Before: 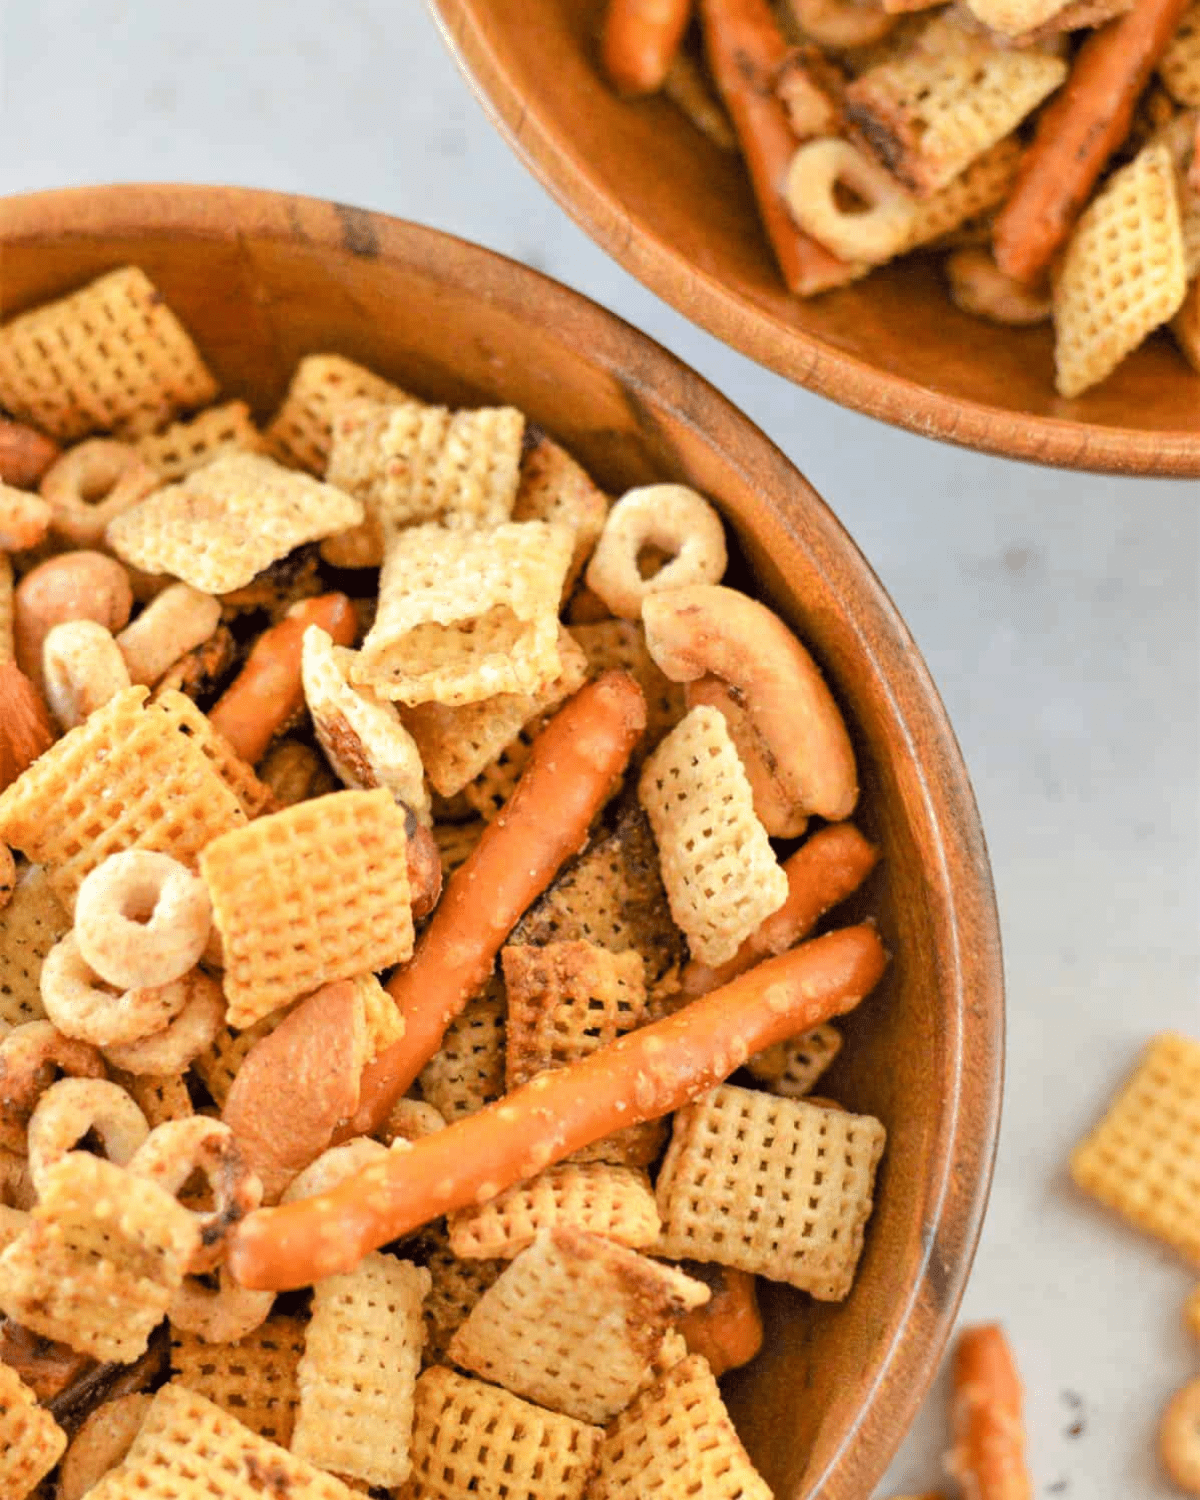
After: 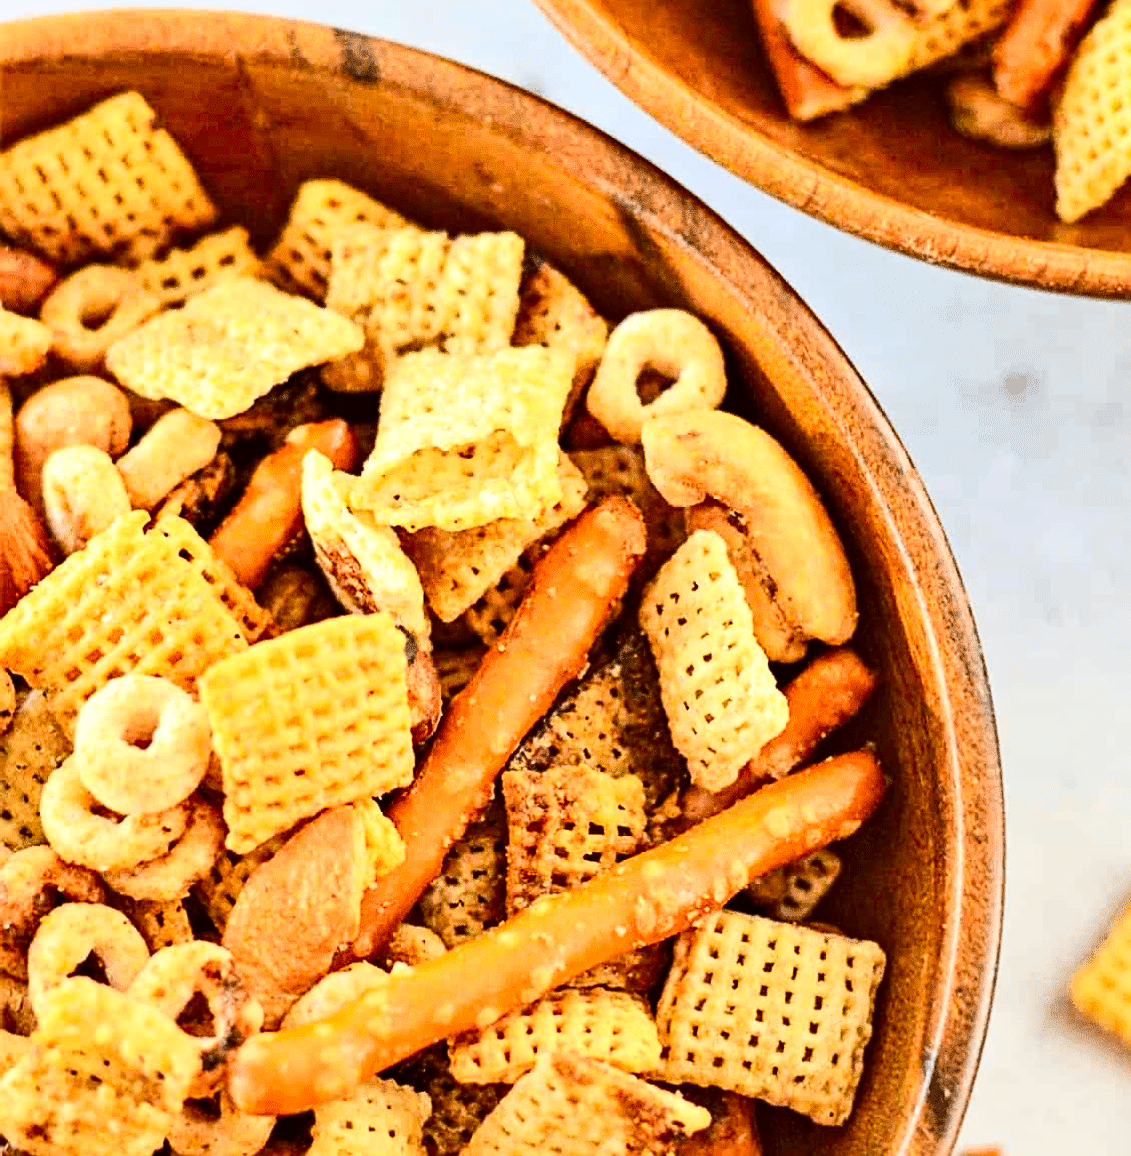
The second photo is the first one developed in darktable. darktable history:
crop and rotate: angle 0.03°, top 11.643%, right 5.651%, bottom 11.189%
haze removal: strength 0.29, distance 0.25, compatibility mode true, adaptive false
contrast equalizer: y [[0.5, 0.501, 0.532, 0.538, 0.54, 0.541], [0.5 ×6], [0.5 ×6], [0 ×6], [0 ×6]]
sharpen: on, module defaults
contrast brightness saturation: contrast 0.4, brightness 0.05, saturation 0.25
